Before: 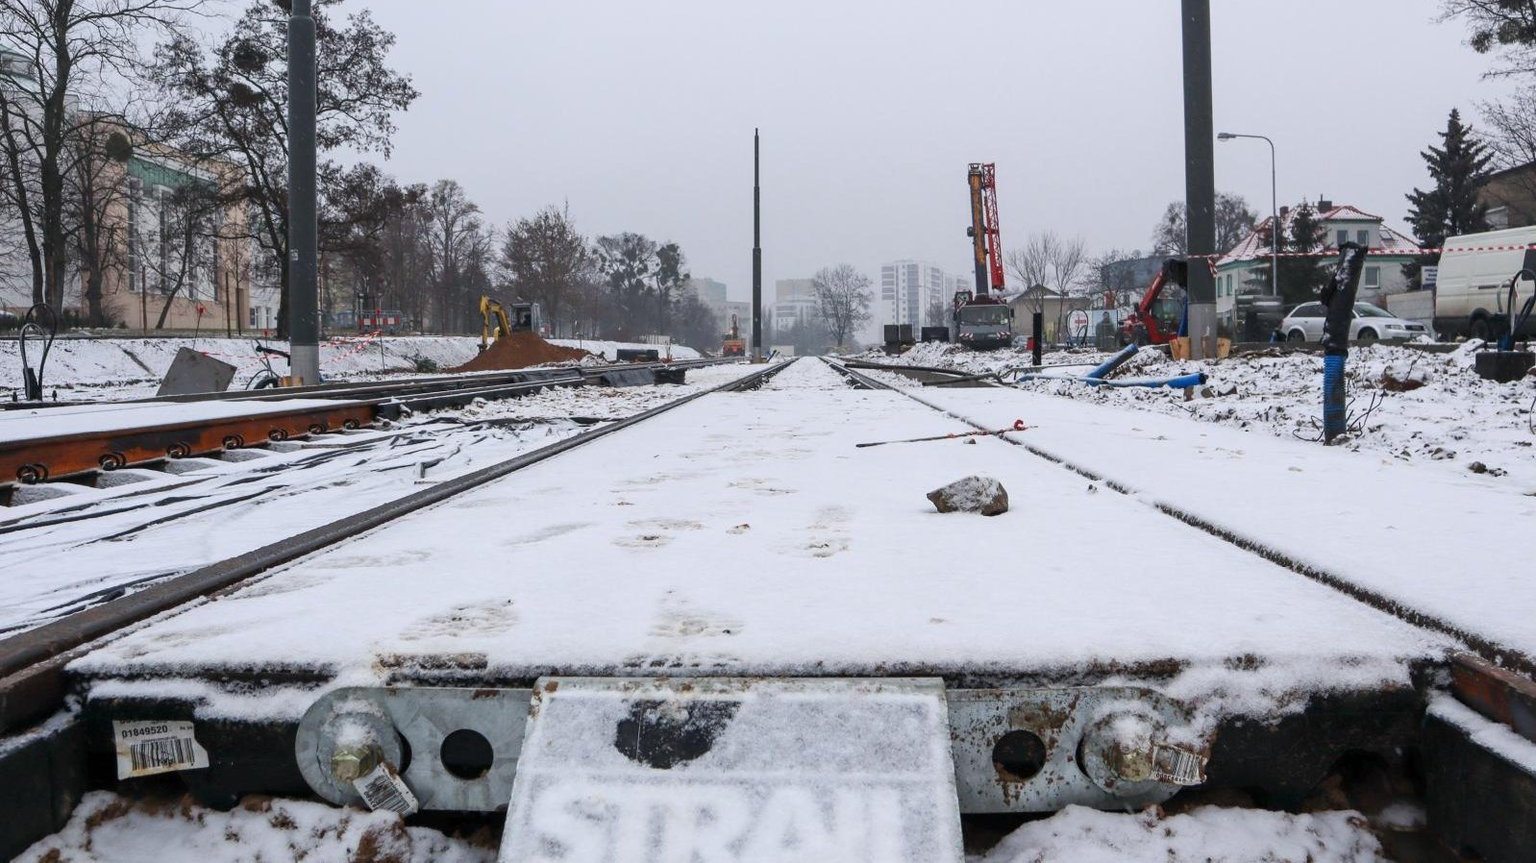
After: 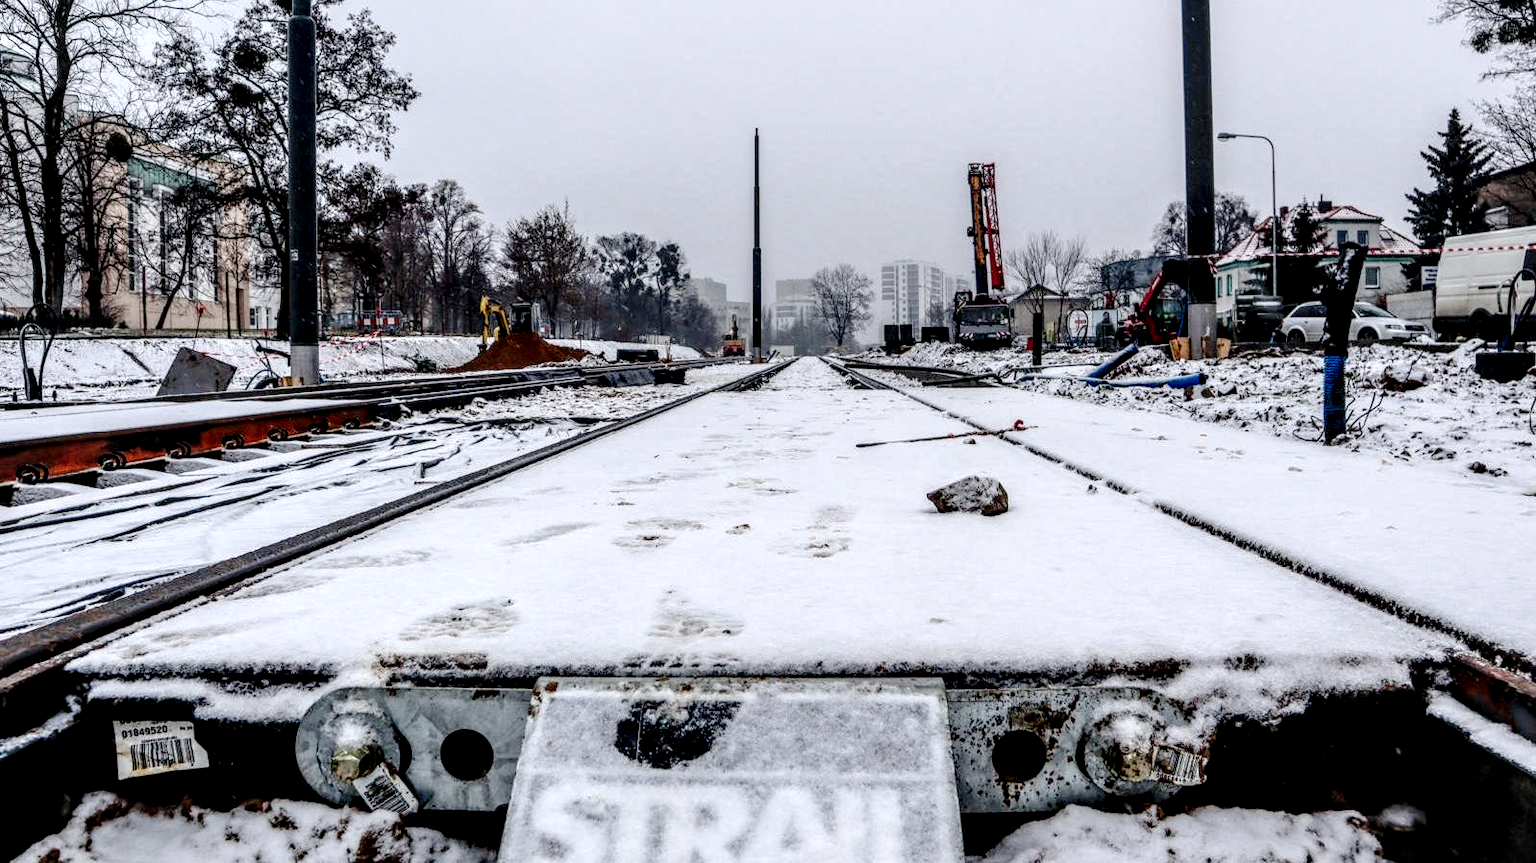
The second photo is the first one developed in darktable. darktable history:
color calibration: illuminant same as pipeline (D50), adaptation none (bypass), x 0.333, y 0.334, temperature 5013.25 K
tone curve: curves: ch0 [(0, 0) (0.003, 0.026) (0.011, 0.025) (0.025, 0.022) (0.044, 0.022) (0.069, 0.028) (0.1, 0.041) (0.136, 0.062) (0.177, 0.103) (0.224, 0.167) (0.277, 0.242) (0.335, 0.343) (0.399, 0.452) (0.468, 0.539) (0.543, 0.614) (0.623, 0.683) (0.709, 0.749) (0.801, 0.827) (0.898, 0.918) (1, 1)], preserve colors none
exposure: exposure -0.04 EV, compensate highlight preservation false
local contrast: detail 202%
